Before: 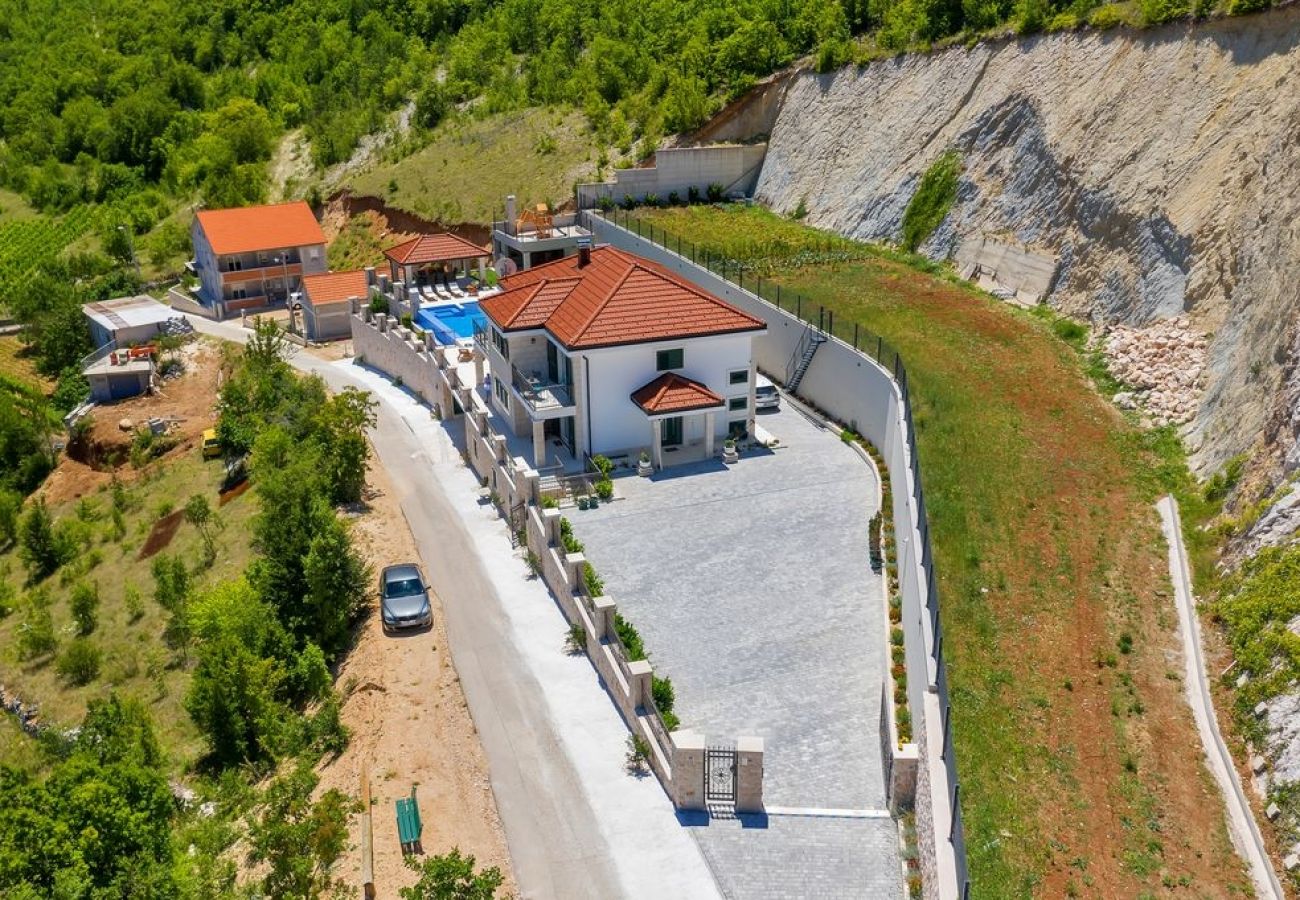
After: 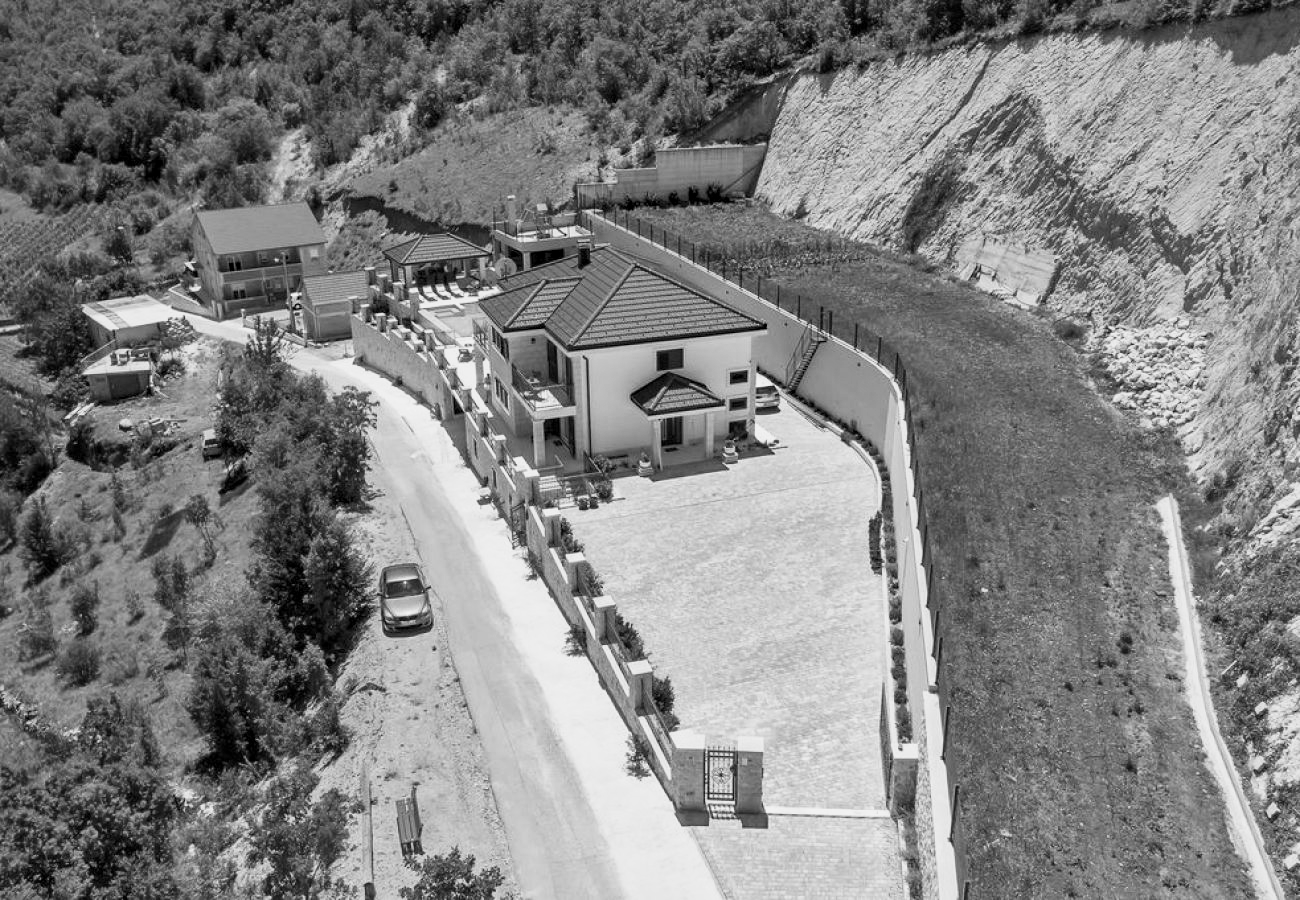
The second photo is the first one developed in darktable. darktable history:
color calibration: output gray [0.253, 0.26, 0.487, 0], x 0.336, y 0.348, temperature 5460.57 K
base curve: curves: ch0 [(0, 0) (0.088, 0.125) (0.176, 0.251) (0.354, 0.501) (0.613, 0.749) (1, 0.877)]
haze removal: strength 0.131, distance 0.254, compatibility mode true, adaptive false
local contrast: mode bilateral grid, contrast 20, coarseness 50, detail 120%, midtone range 0.2
